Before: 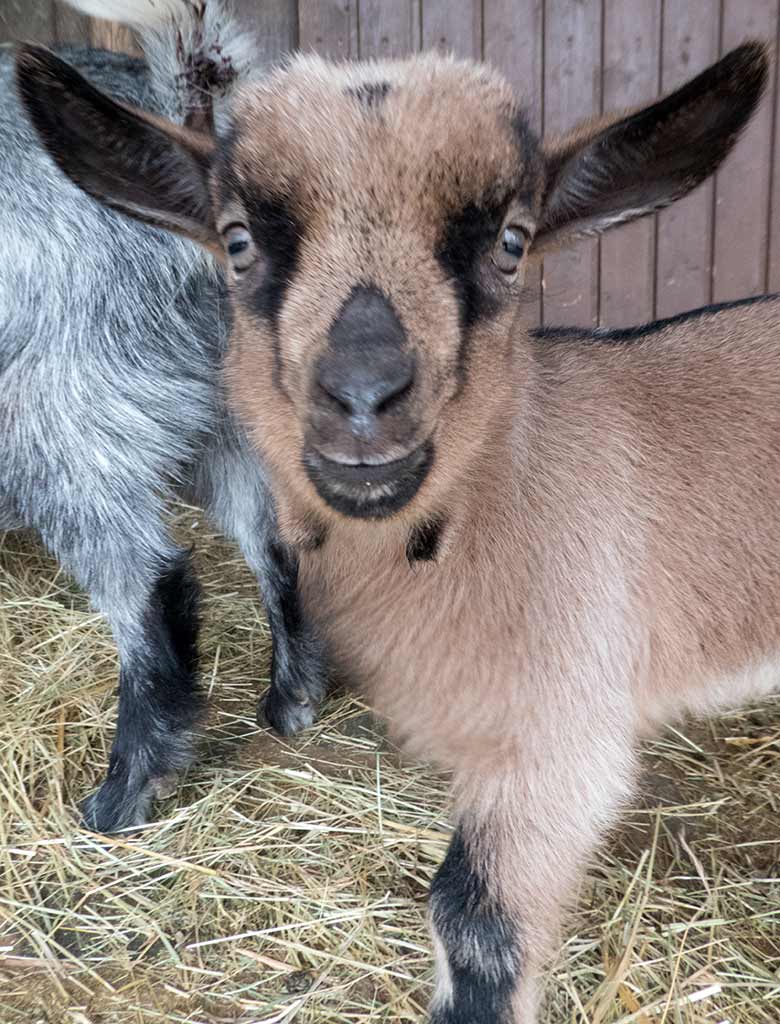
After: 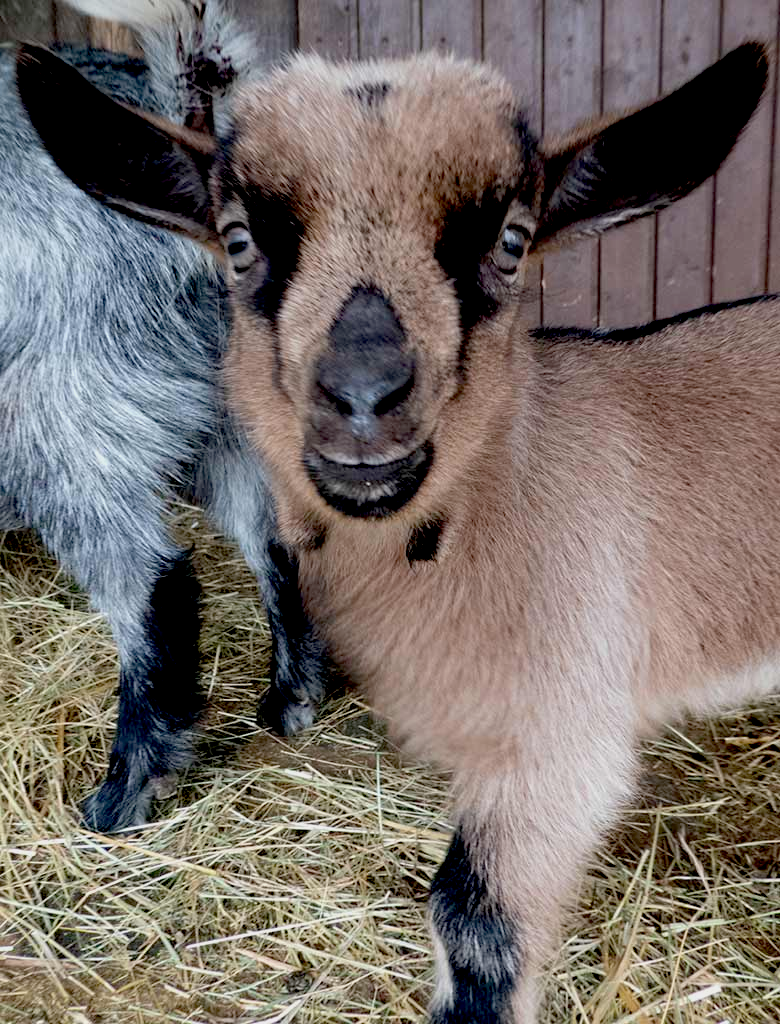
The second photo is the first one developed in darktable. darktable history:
exposure: black level correction 0.046, exposure -0.231 EV, compensate highlight preservation false
